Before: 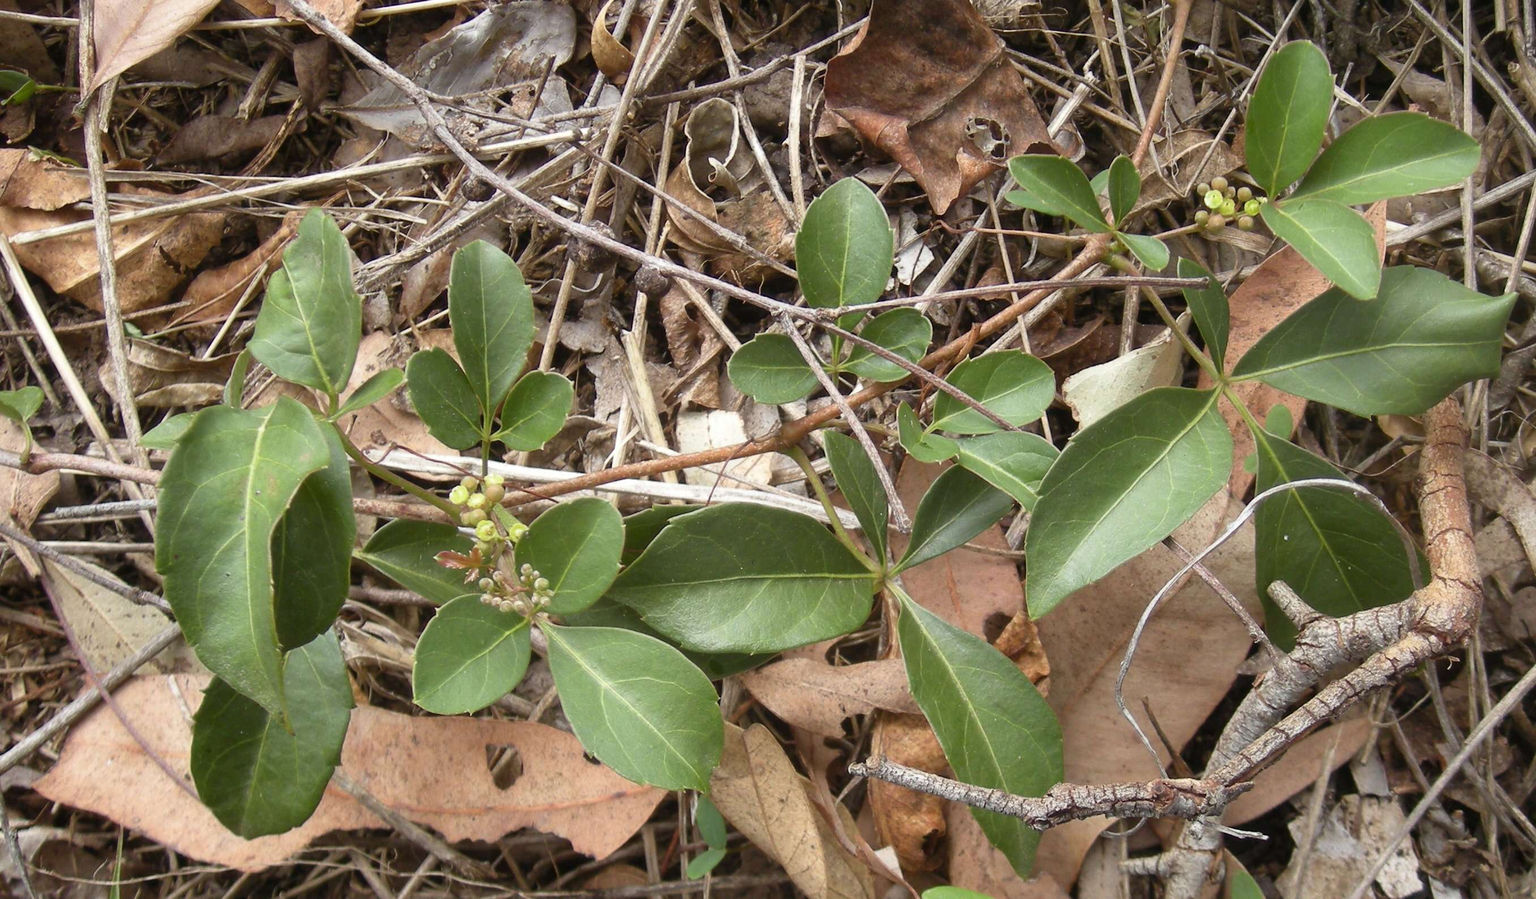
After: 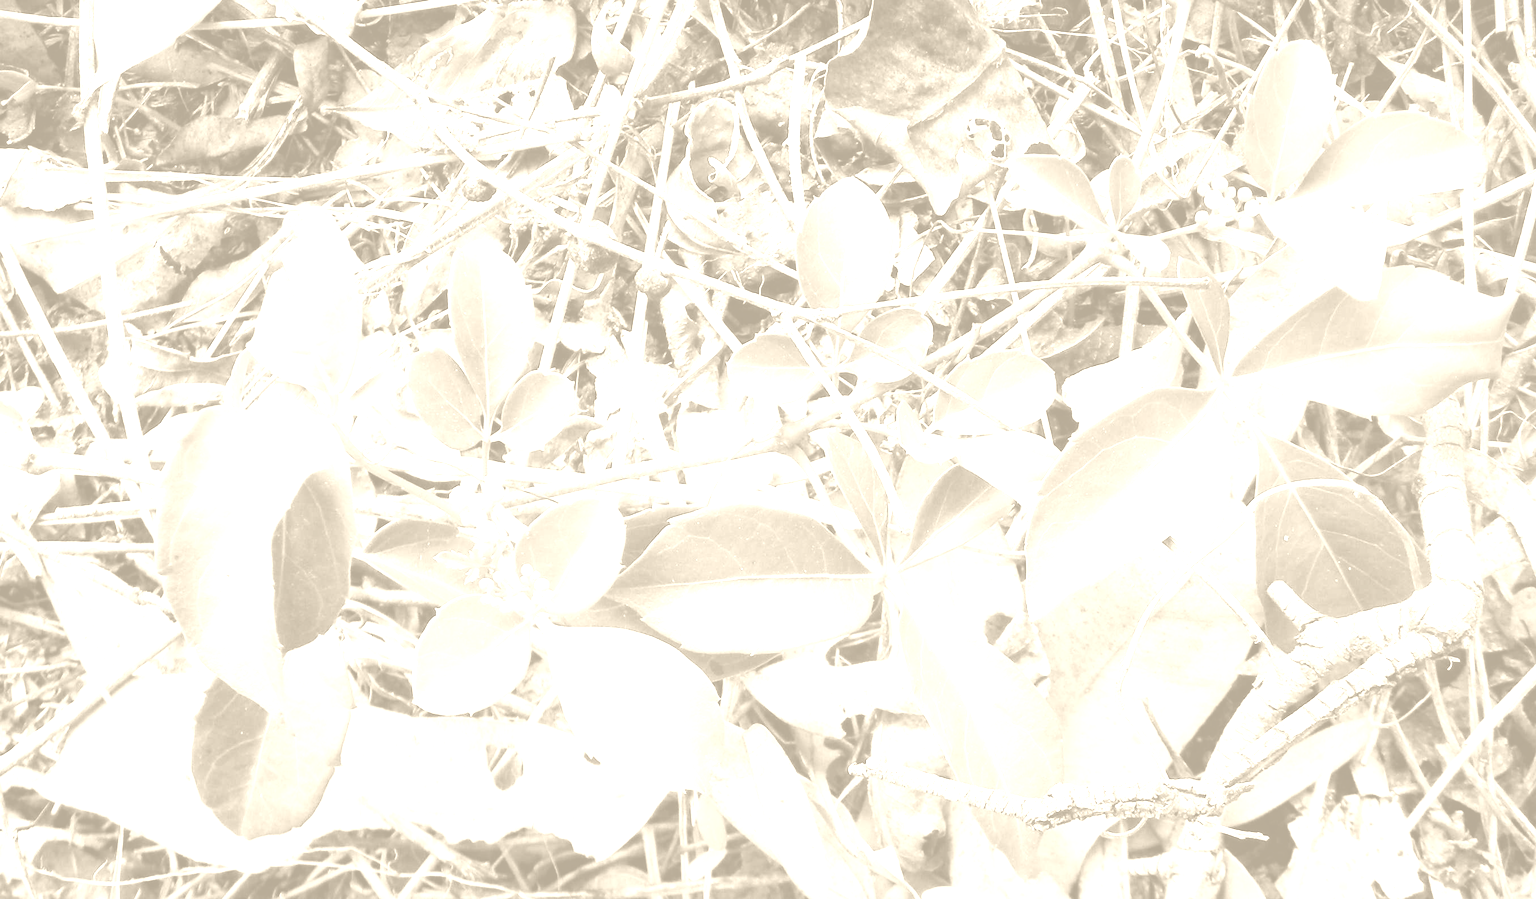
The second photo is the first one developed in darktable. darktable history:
color balance: lift [1, 1.015, 1.004, 0.985], gamma [1, 0.958, 0.971, 1.042], gain [1, 0.956, 0.977, 1.044]
colorize: hue 36°, saturation 71%, lightness 80.79%
base curve: curves: ch0 [(0, 0.003) (0.001, 0.002) (0.006, 0.004) (0.02, 0.022) (0.048, 0.086) (0.094, 0.234) (0.162, 0.431) (0.258, 0.629) (0.385, 0.8) (0.548, 0.918) (0.751, 0.988) (1, 1)], preserve colors none
